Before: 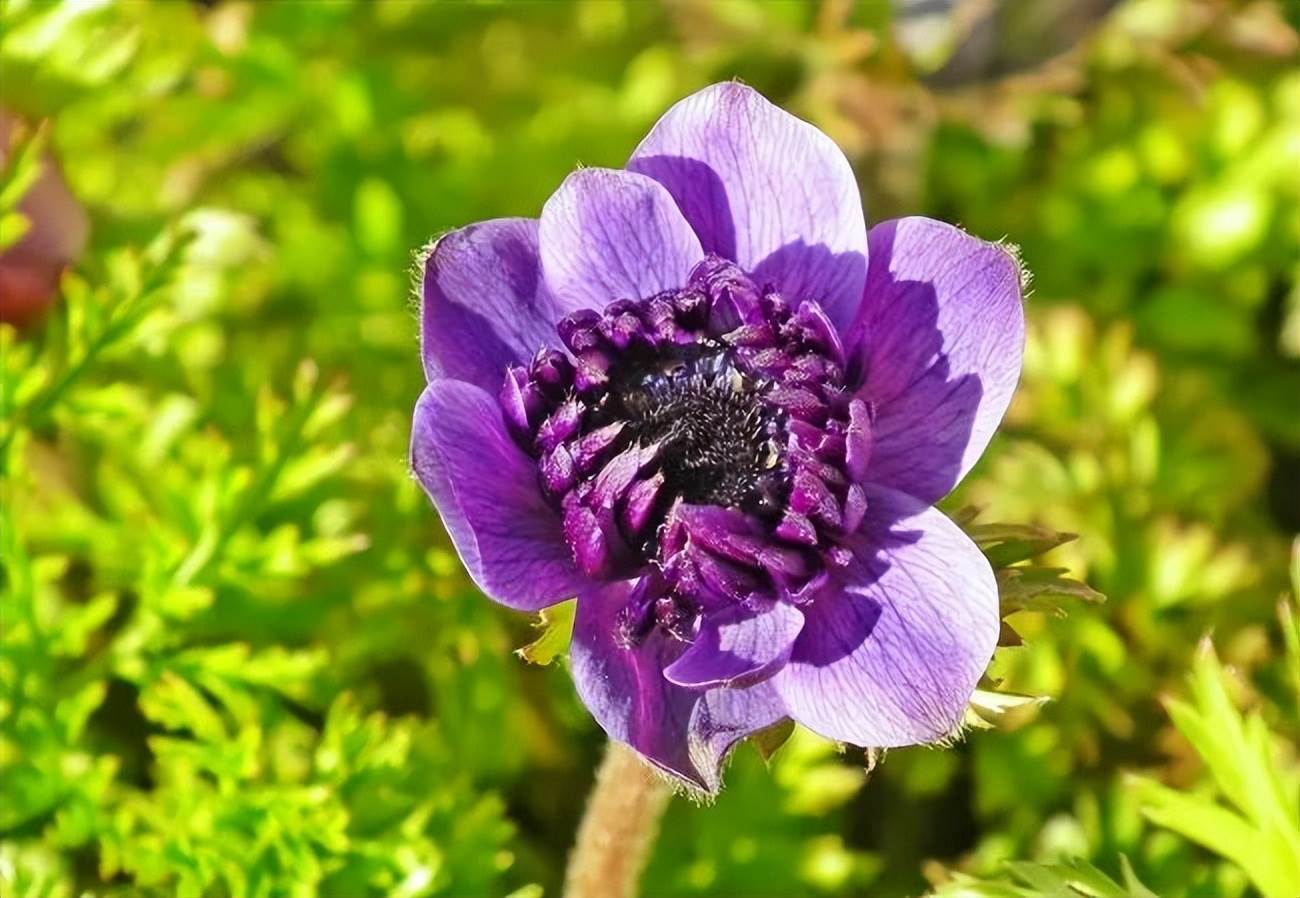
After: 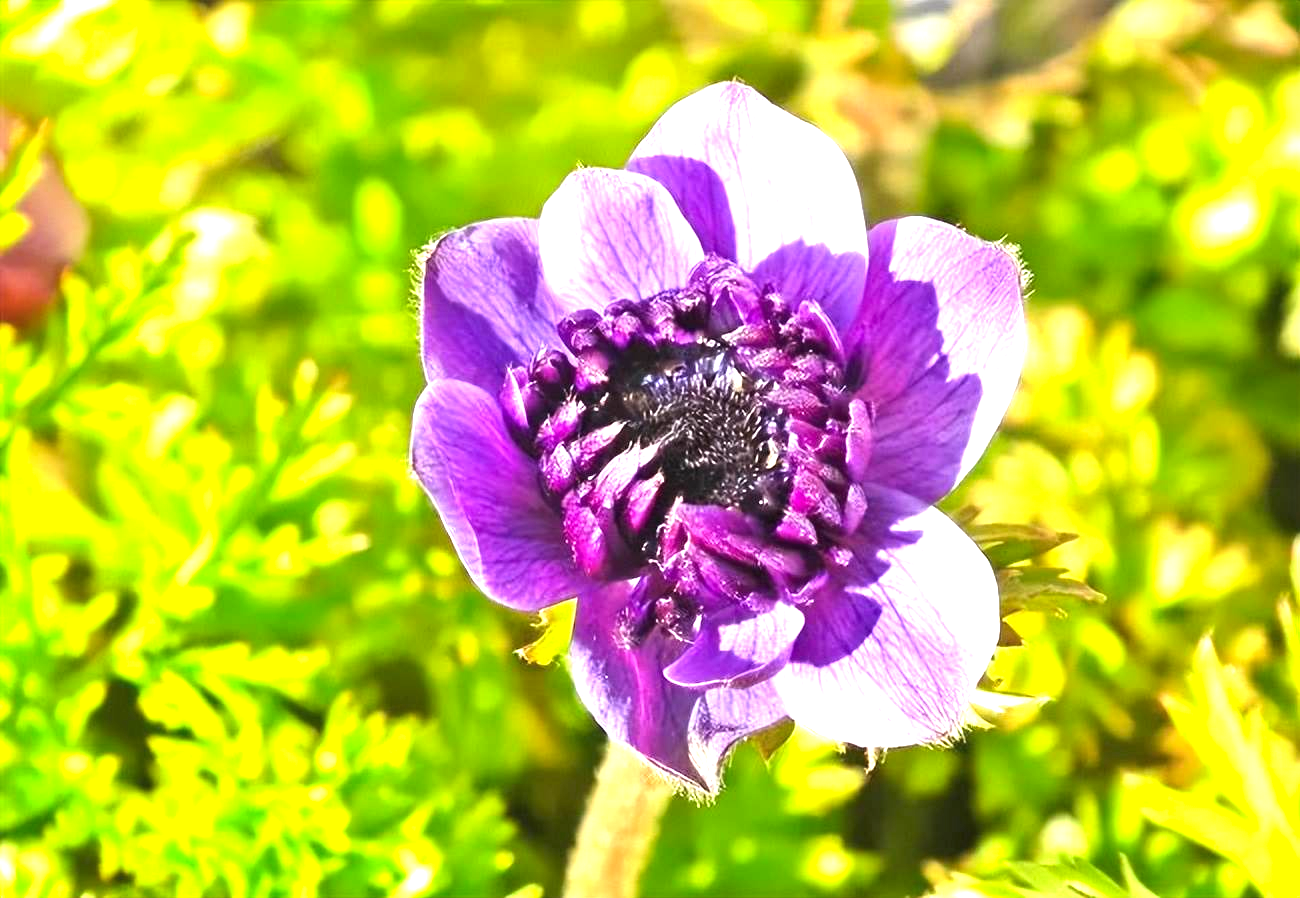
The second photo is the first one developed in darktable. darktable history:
exposure: black level correction 0, exposure 1.2 EV, compensate highlight preservation false
color balance rgb: global offset › luminance 0.226%, global offset › hue 170.35°, perceptual saturation grading › global saturation 0.018%, global vibrance 20%
